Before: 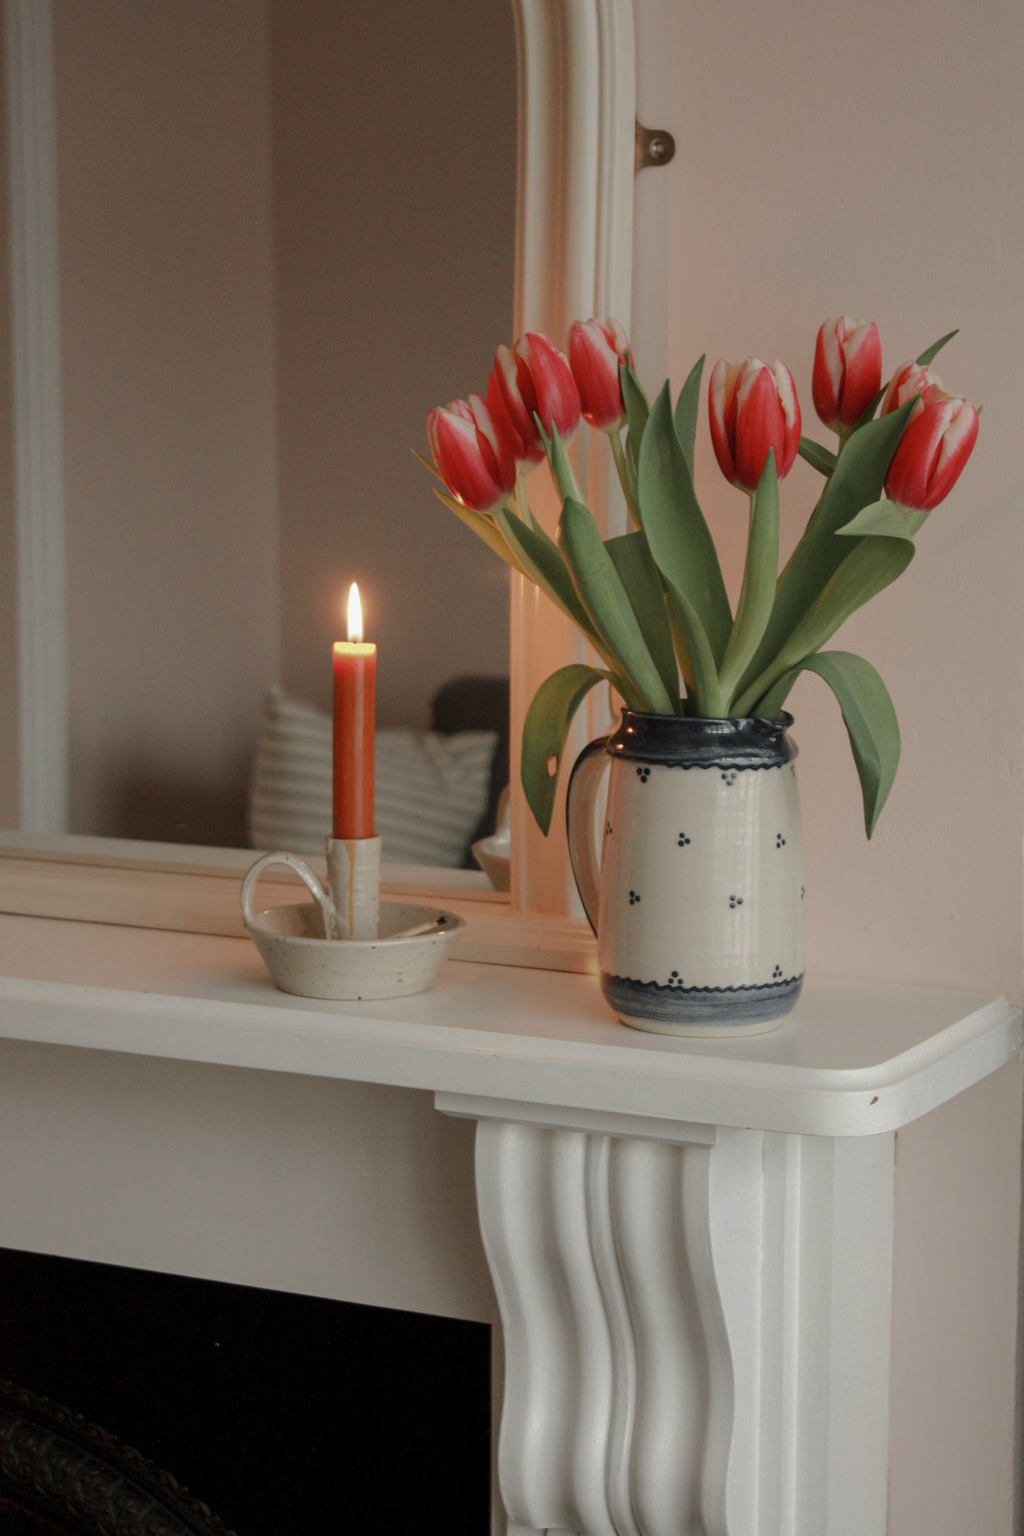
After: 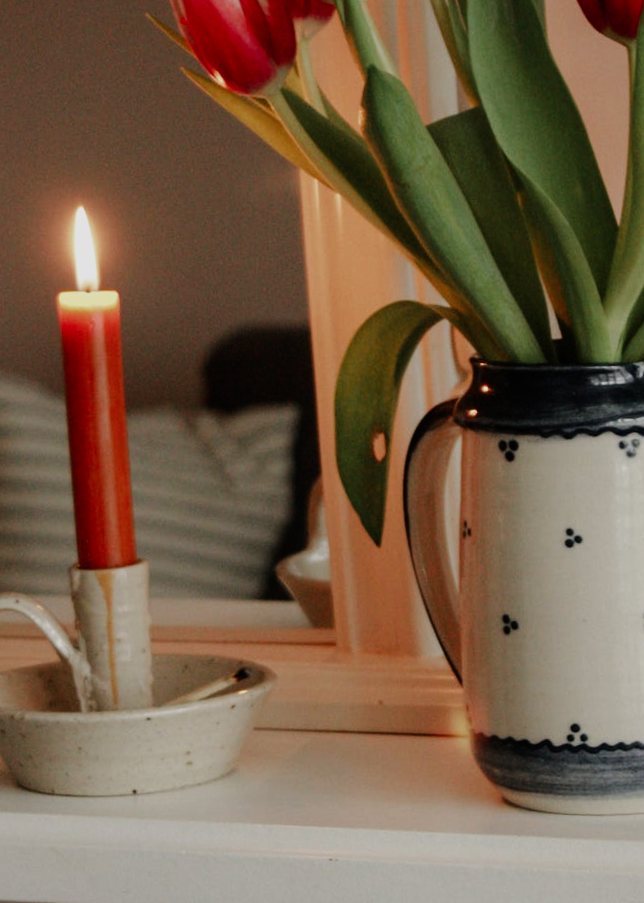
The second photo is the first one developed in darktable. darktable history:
rotate and perspective: rotation -4.2°, shear 0.006, automatic cropping off
sigmoid: contrast 1.81, skew -0.21, preserve hue 0%, red attenuation 0.1, red rotation 0.035, green attenuation 0.1, green rotation -0.017, blue attenuation 0.15, blue rotation -0.052, base primaries Rec2020
crop: left 30%, top 30%, right 30%, bottom 30%
